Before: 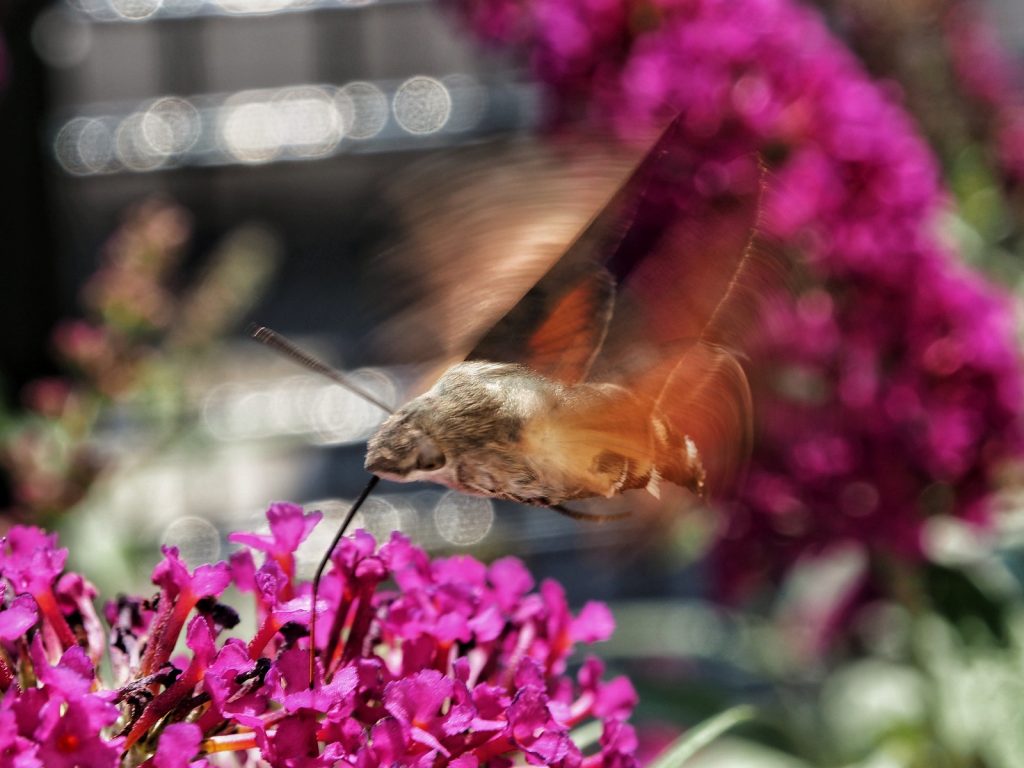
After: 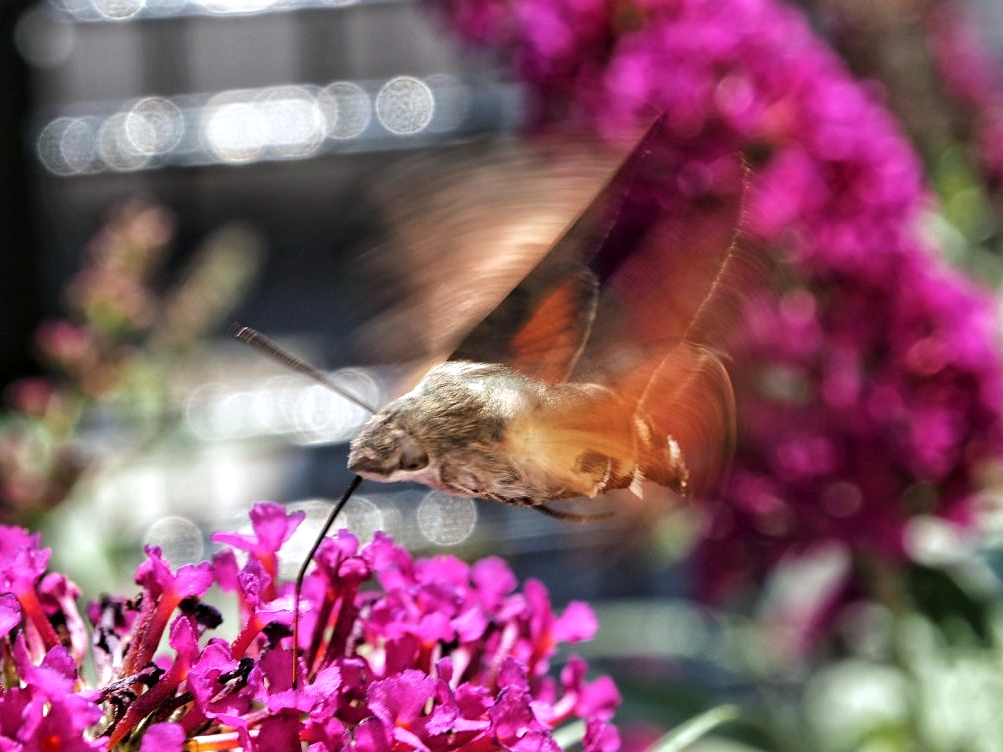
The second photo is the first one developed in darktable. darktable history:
white balance: red 0.974, blue 1.044
exposure: exposure 0.426 EV, compensate highlight preservation false
sharpen: amount 0.2
crop: left 1.743%, right 0.268%, bottom 2.011%
